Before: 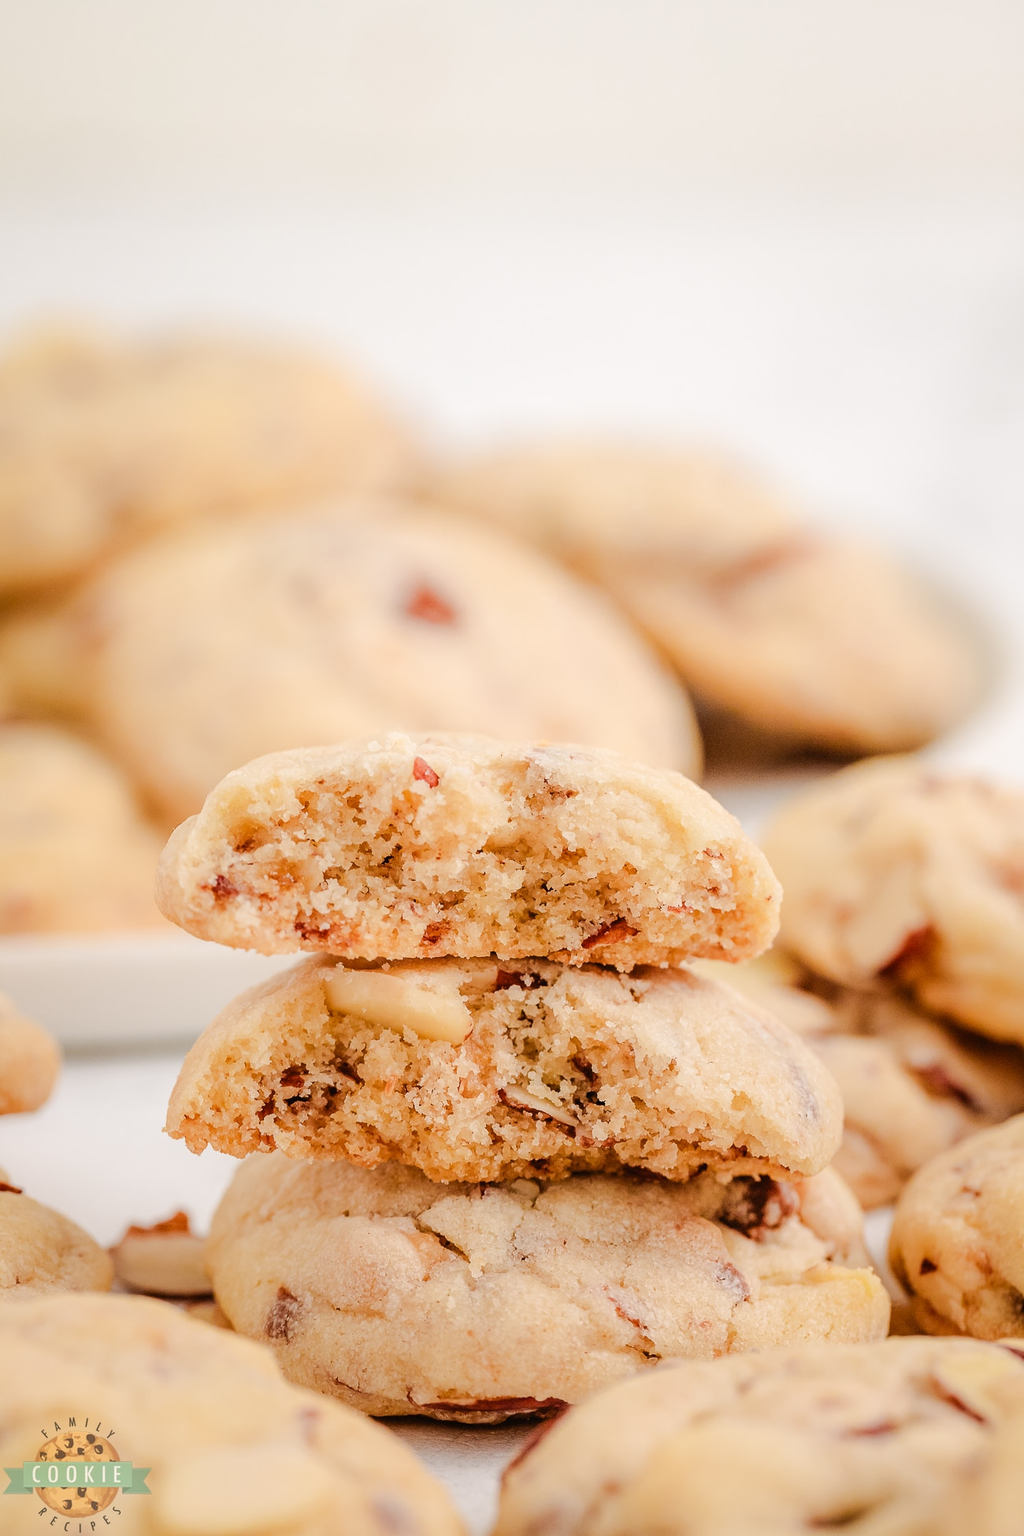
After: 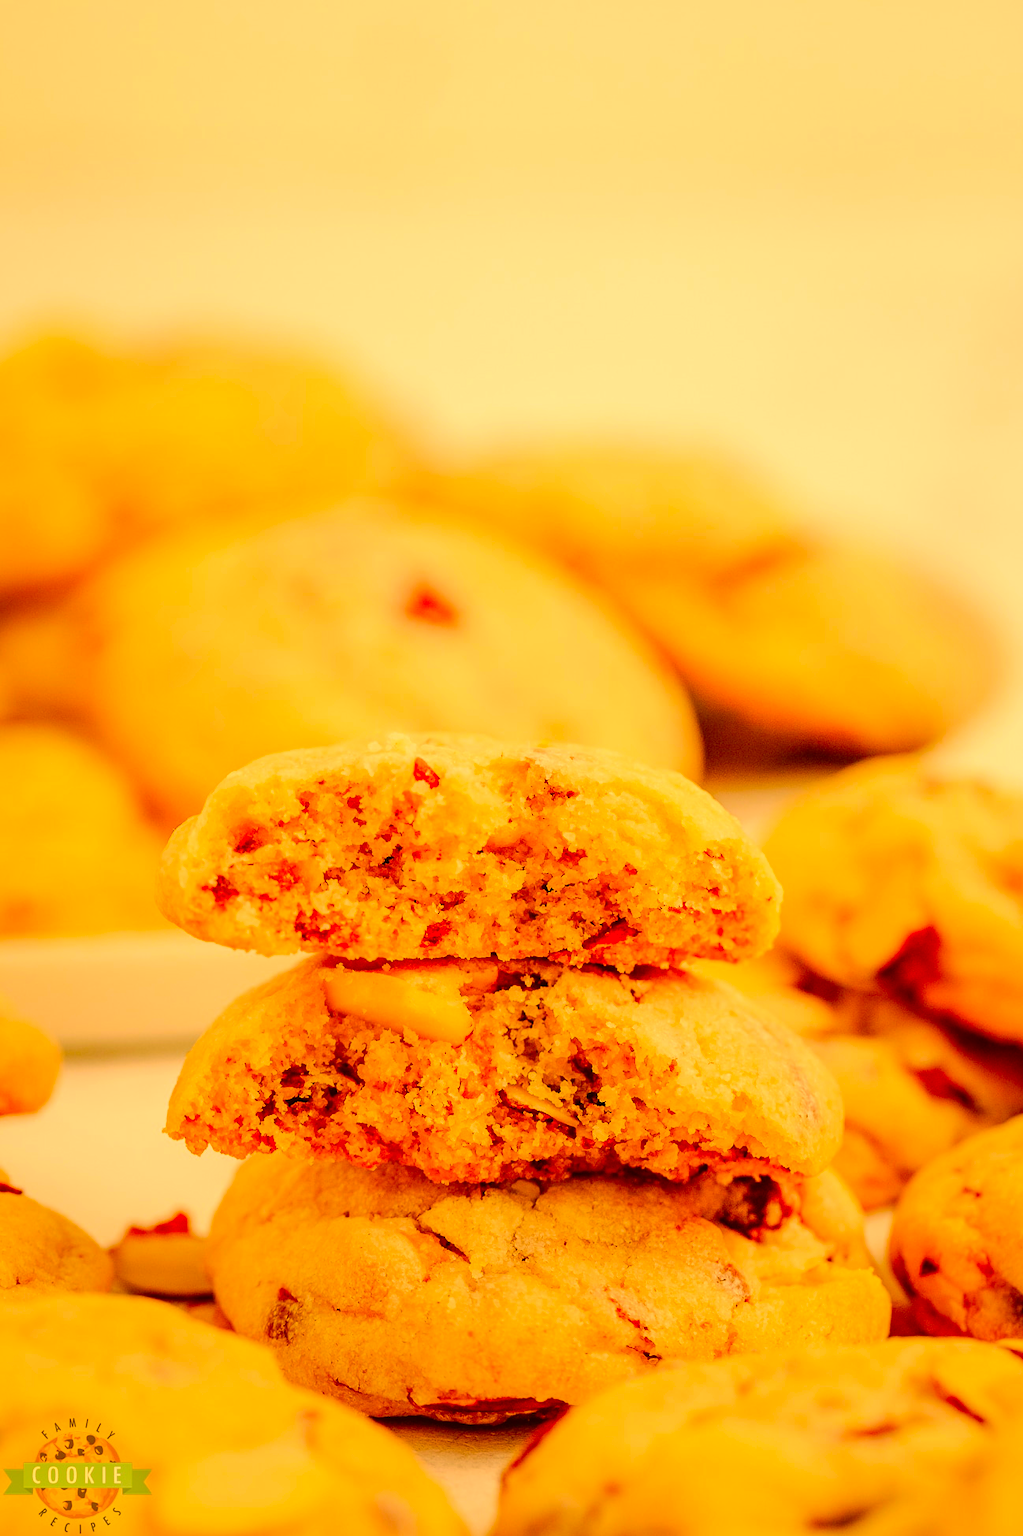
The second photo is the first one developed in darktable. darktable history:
color correction: highlights a* 10.44, highlights b* 30.04, shadows a* 2.73, shadows b* 17.51, saturation 1.72
